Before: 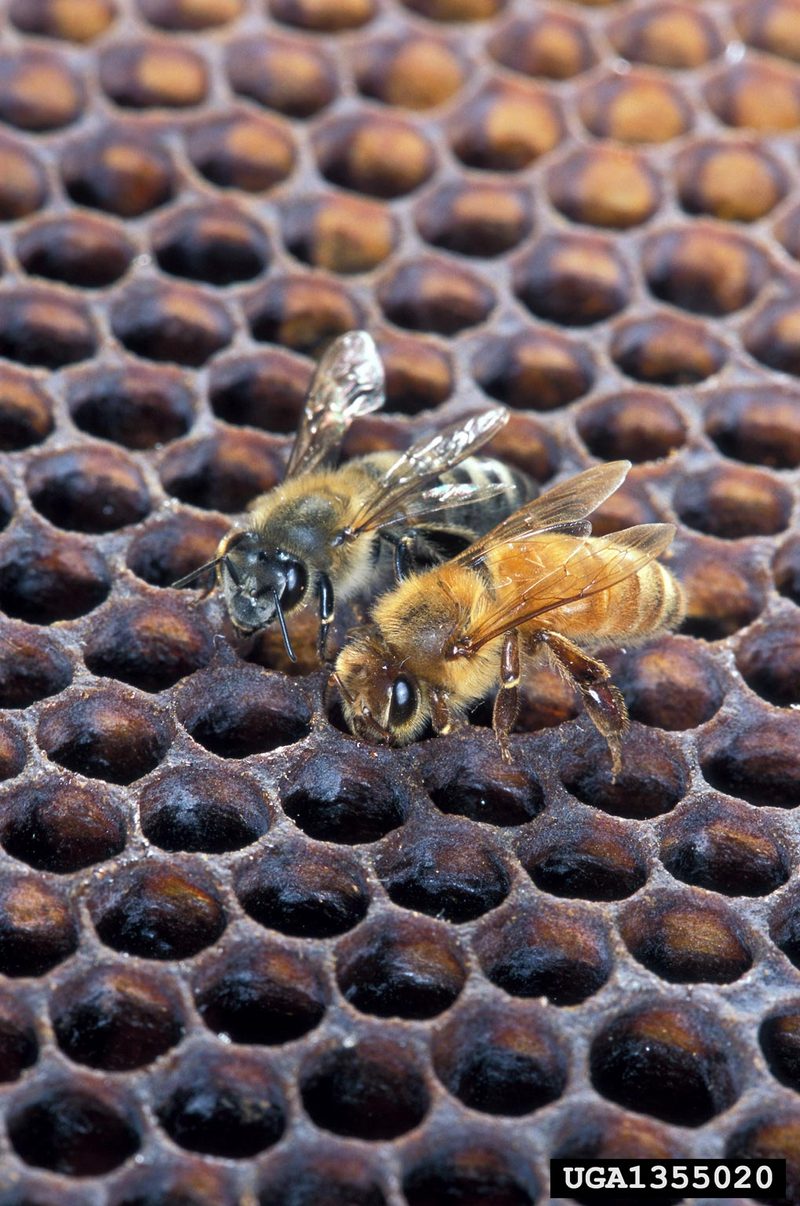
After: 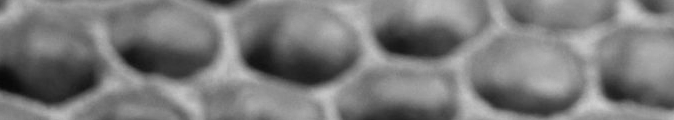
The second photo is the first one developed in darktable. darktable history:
color zones: curves: ch0 [(0.002, 0.593) (0.143, 0.417) (0.285, 0.541) (0.455, 0.289) (0.608, 0.327) (0.727, 0.283) (0.869, 0.571) (1, 0.603)]; ch1 [(0, 0) (0.143, 0) (0.286, 0) (0.429, 0) (0.571, 0) (0.714, 0) (0.857, 0)]
crop and rotate: left 9.644%, top 9.491%, right 6.021%, bottom 80.509%
